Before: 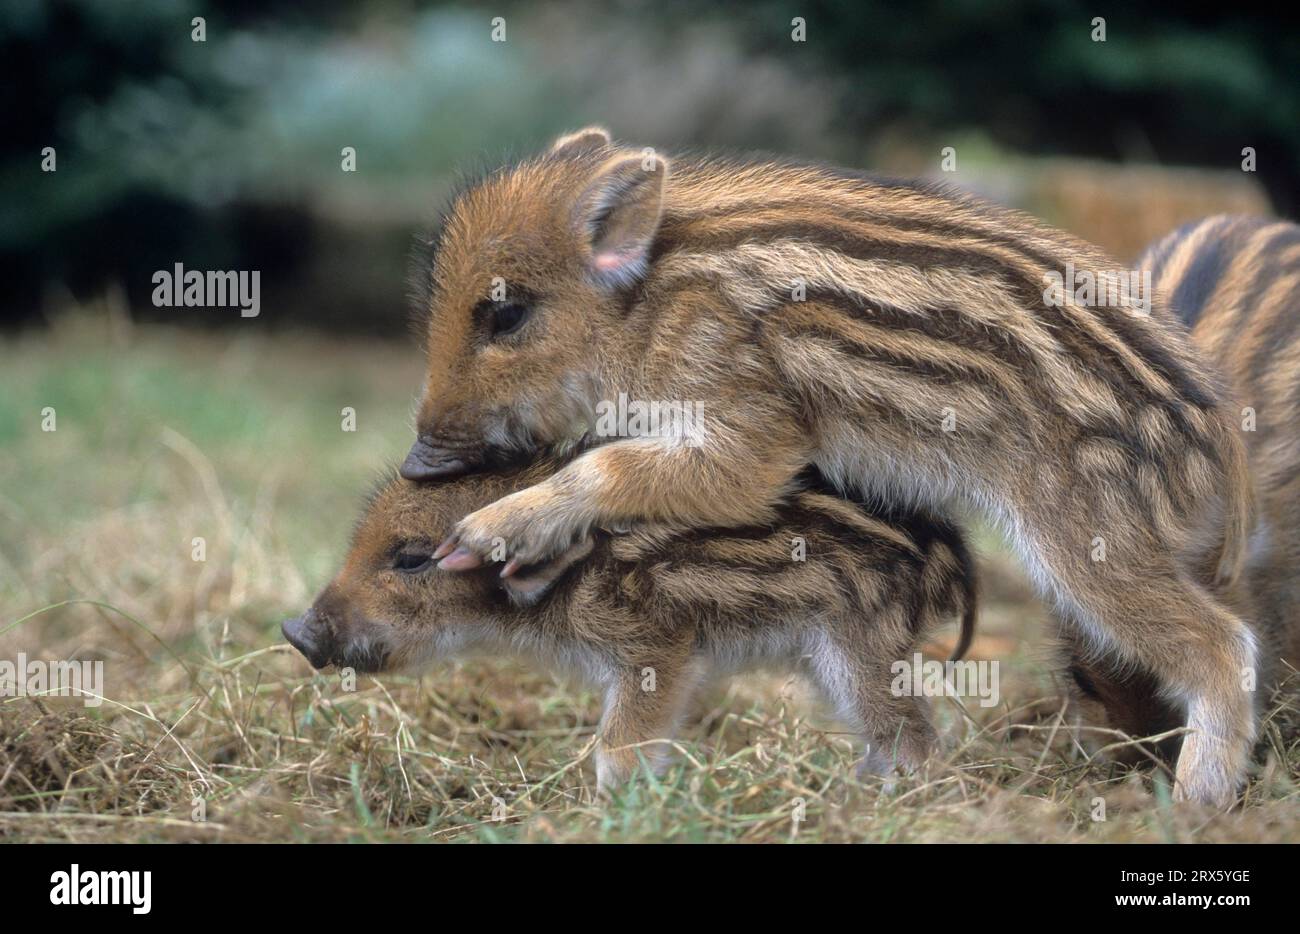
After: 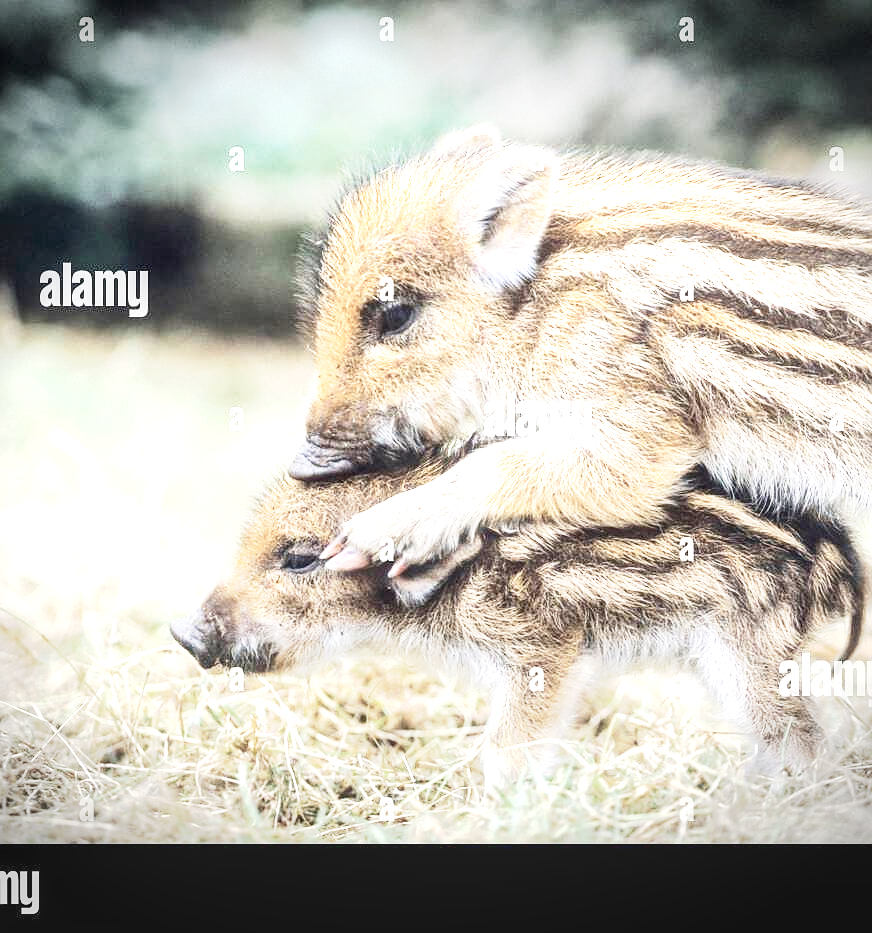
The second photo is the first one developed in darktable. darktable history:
crop and rotate: left 8.63%, right 24.224%
exposure: exposure 2 EV, compensate highlight preservation false
local contrast: on, module defaults
base curve: curves: ch0 [(0, 0) (0.579, 0.807) (1, 1)], preserve colors none
contrast brightness saturation: contrast 0.112, saturation -0.175
sharpen: radius 0.979, amount 0.614
vignetting: fall-off start 89.02%, fall-off radius 44.28%, width/height ratio 1.153
